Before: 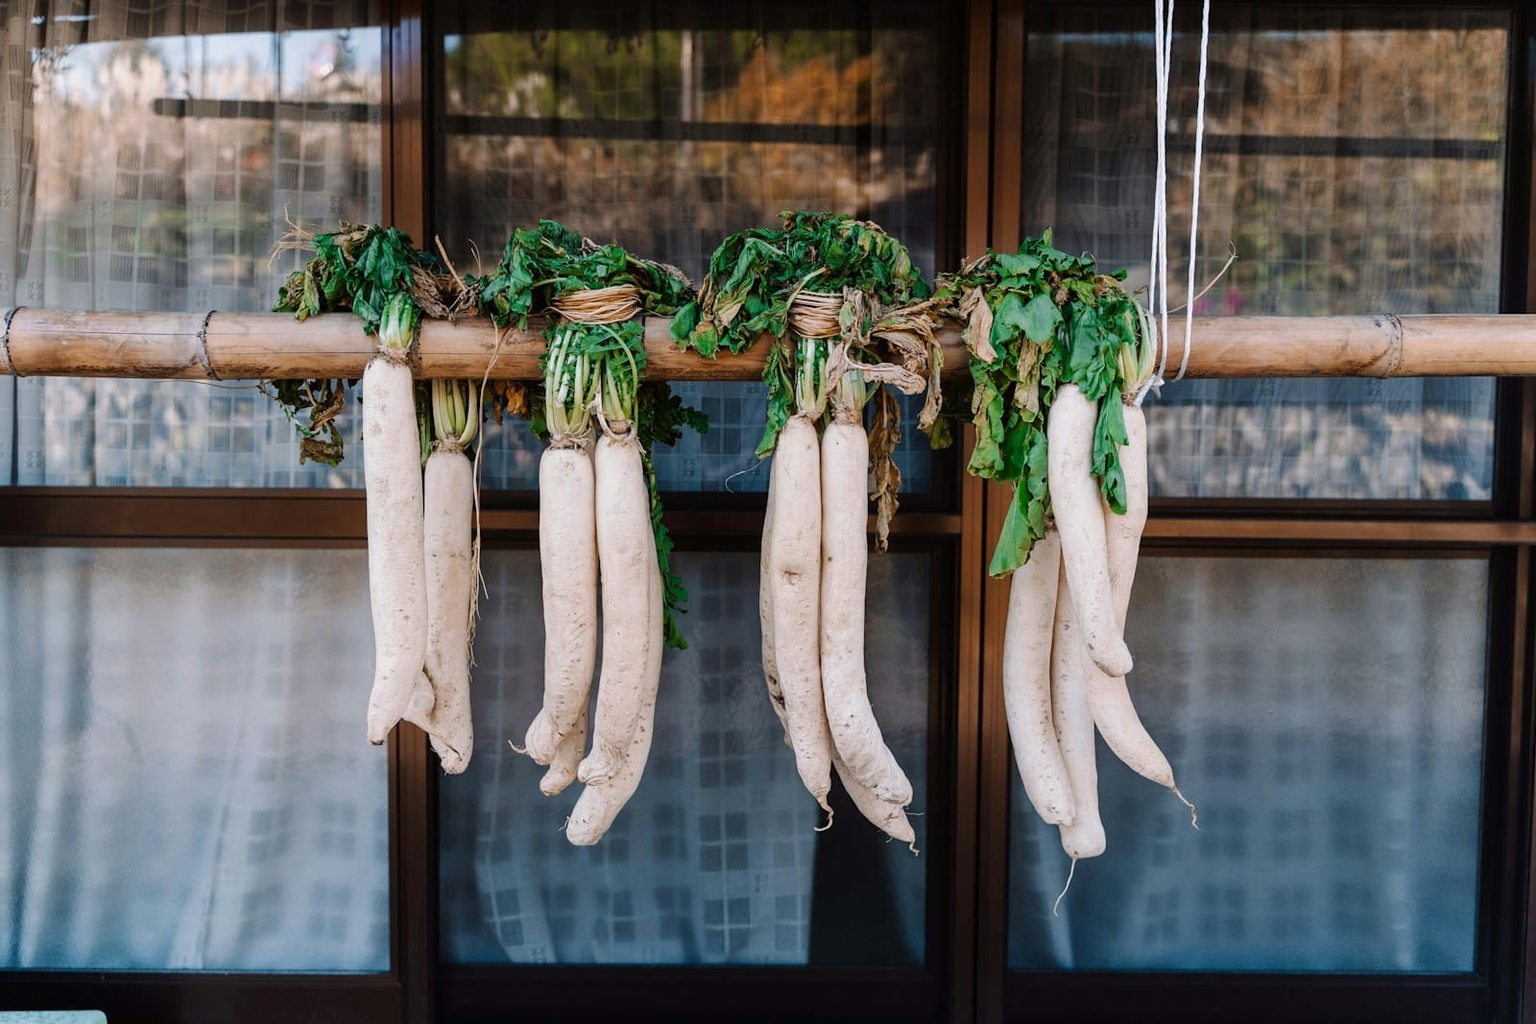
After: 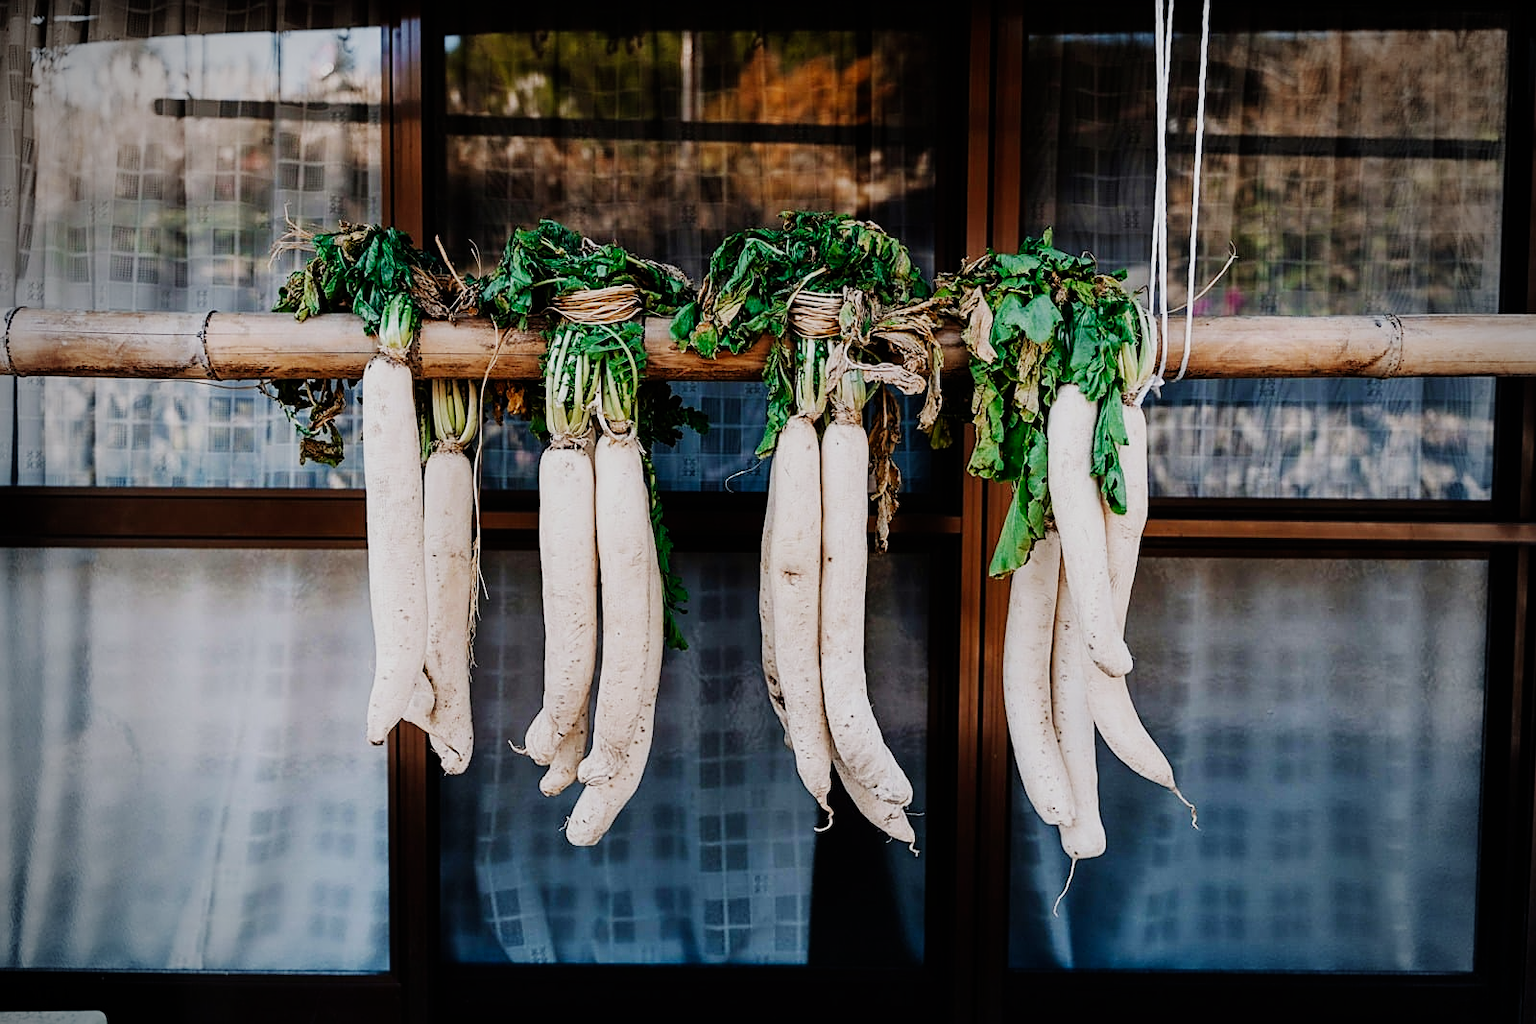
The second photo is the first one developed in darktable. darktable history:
sigmoid: contrast 1.7, skew -0.2, preserve hue 0%, red attenuation 0.1, red rotation 0.035, green attenuation 0.1, green rotation -0.017, blue attenuation 0.15, blue rotation -0.052, base primaries Rec2020
sharpen: on, module defaults
vignetting: fall-off start 75%, brightness -0.692, width/height ratio 1.084
